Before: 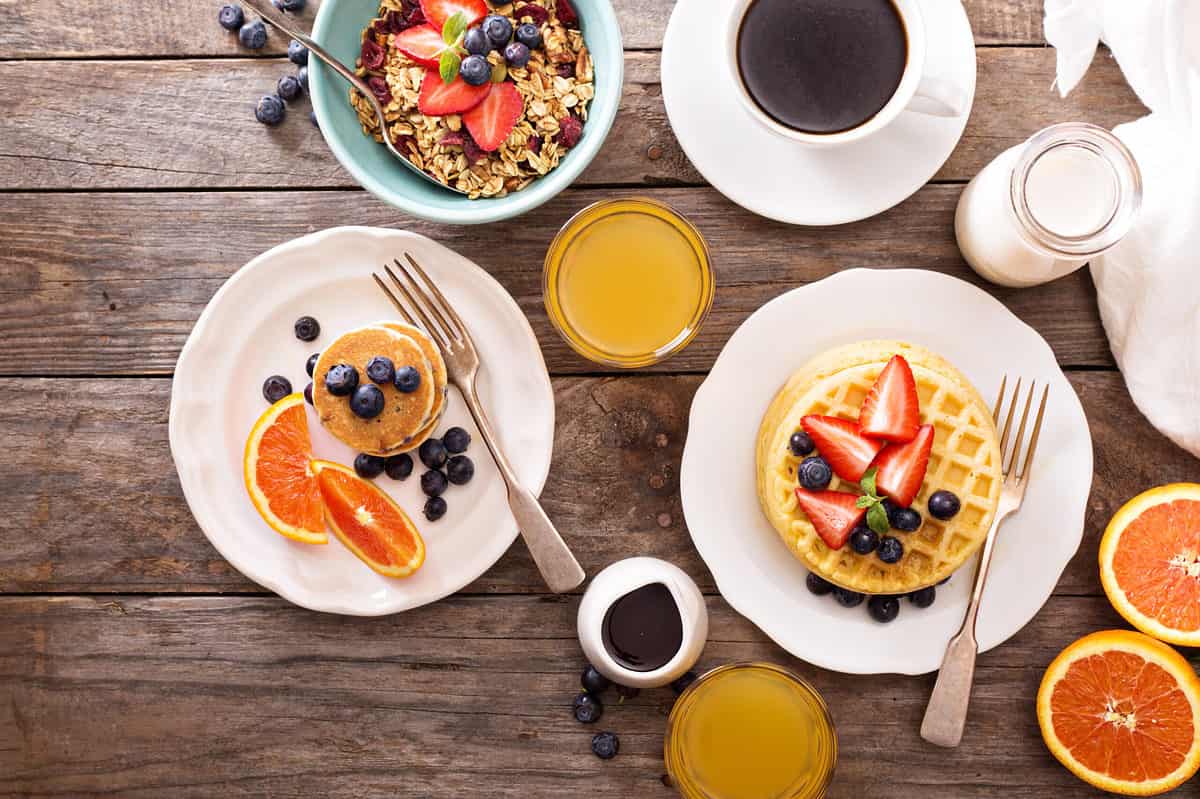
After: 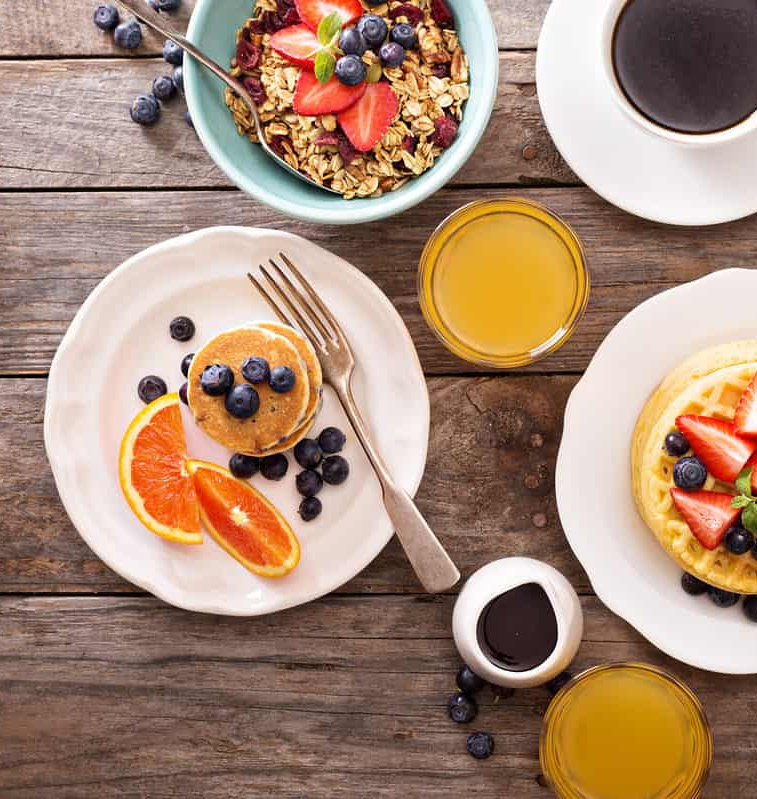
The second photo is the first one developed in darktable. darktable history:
crop: left 10.497%, right 26.399%
